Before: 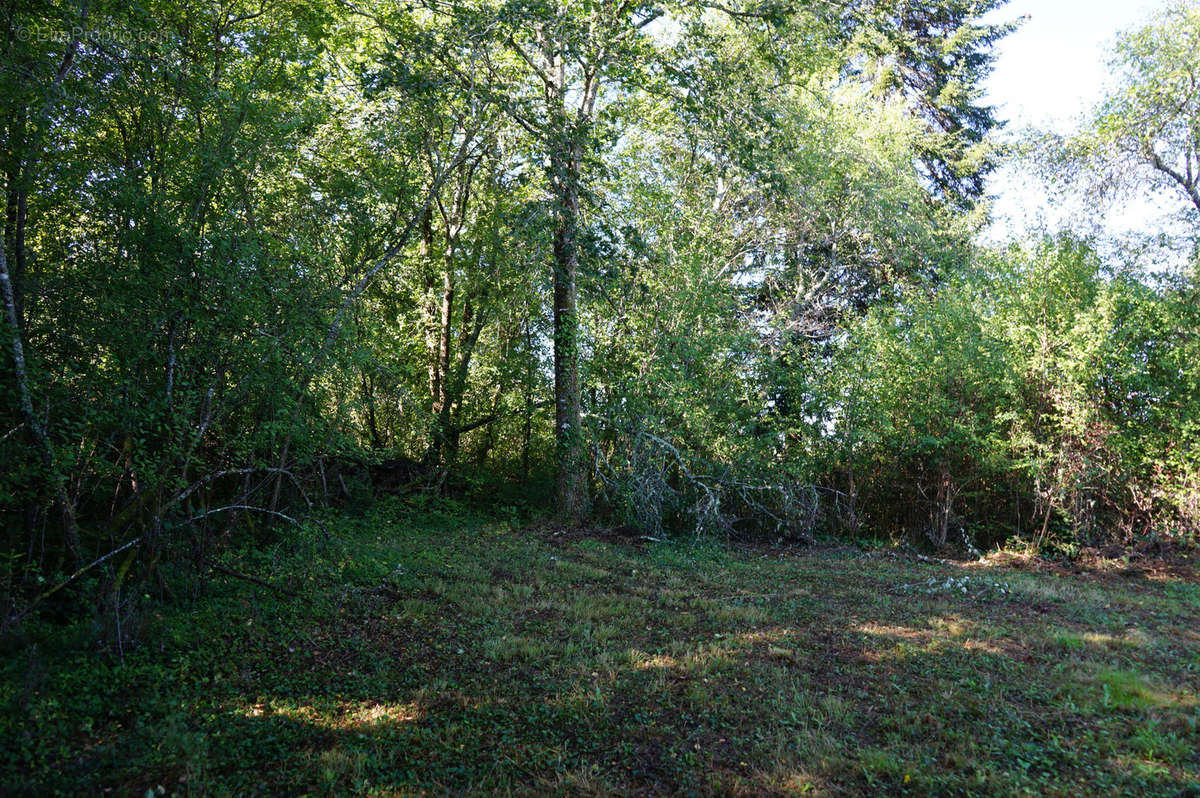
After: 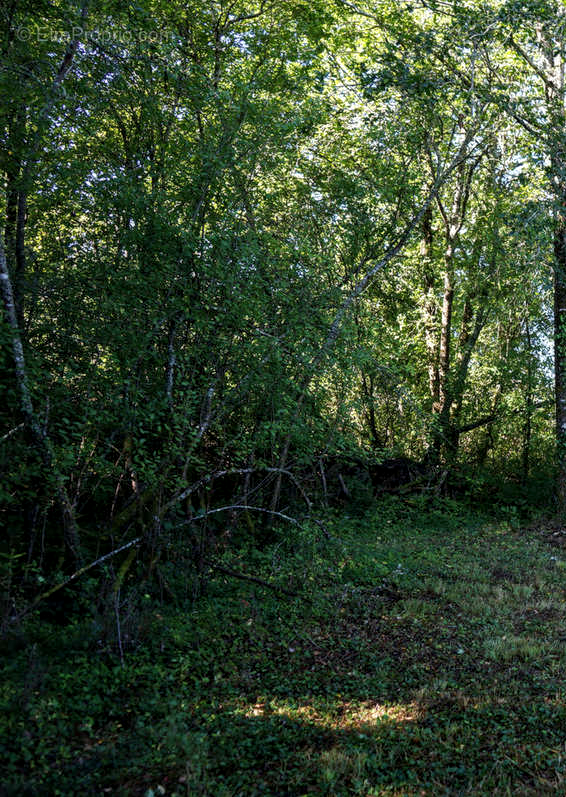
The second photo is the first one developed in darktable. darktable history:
local contrast: detail 130%
crop and rotate: left 0.035%, top 0%, right 52.776%
